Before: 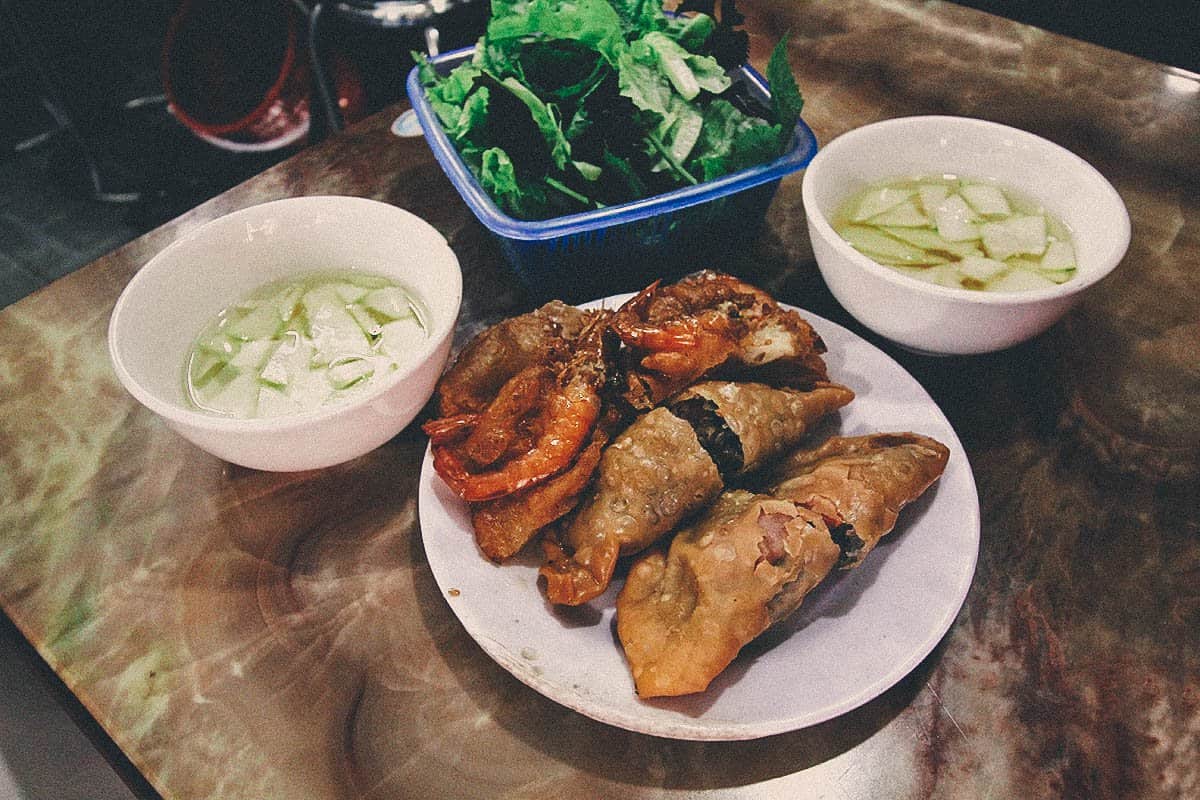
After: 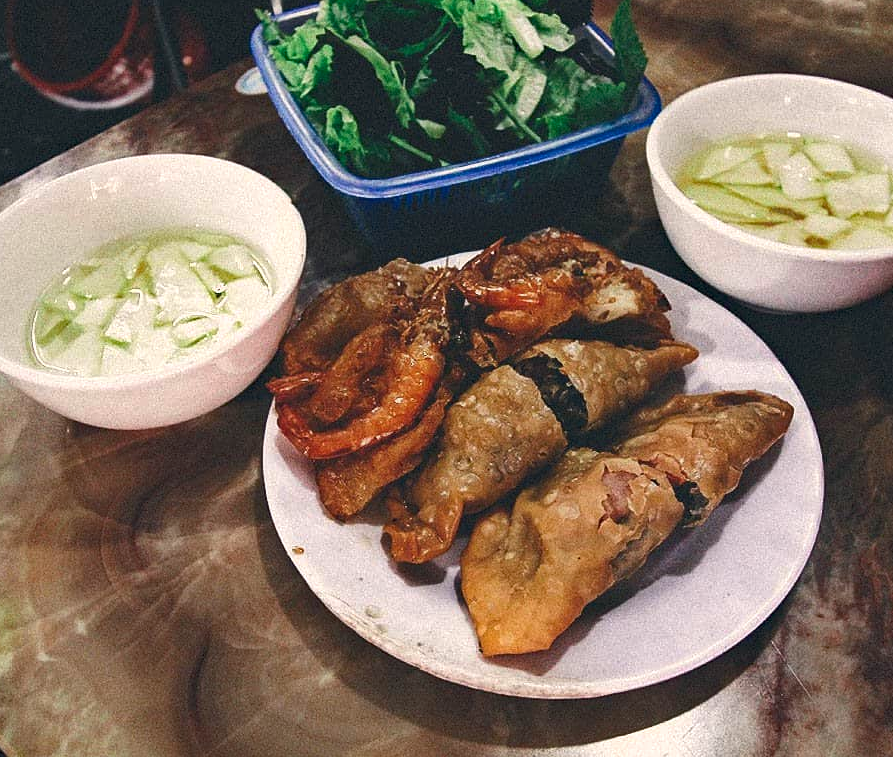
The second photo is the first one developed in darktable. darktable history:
tone equalizer: -8 EV 0 EV, -7 EV 0.001 EV, -6 EV -0.005 EV, -5 EV -0.015 EV, -4 EV -0.076 EV, -3 EV -0.197 EV, -2 EV -0.259 EV, -1 EV 0.121 EV, +0 EV 0.327 EV
crop and rotate: left 13.043%, top 5.352%, right 12.54%
haze removal: compatibility mode true, adaptive false
